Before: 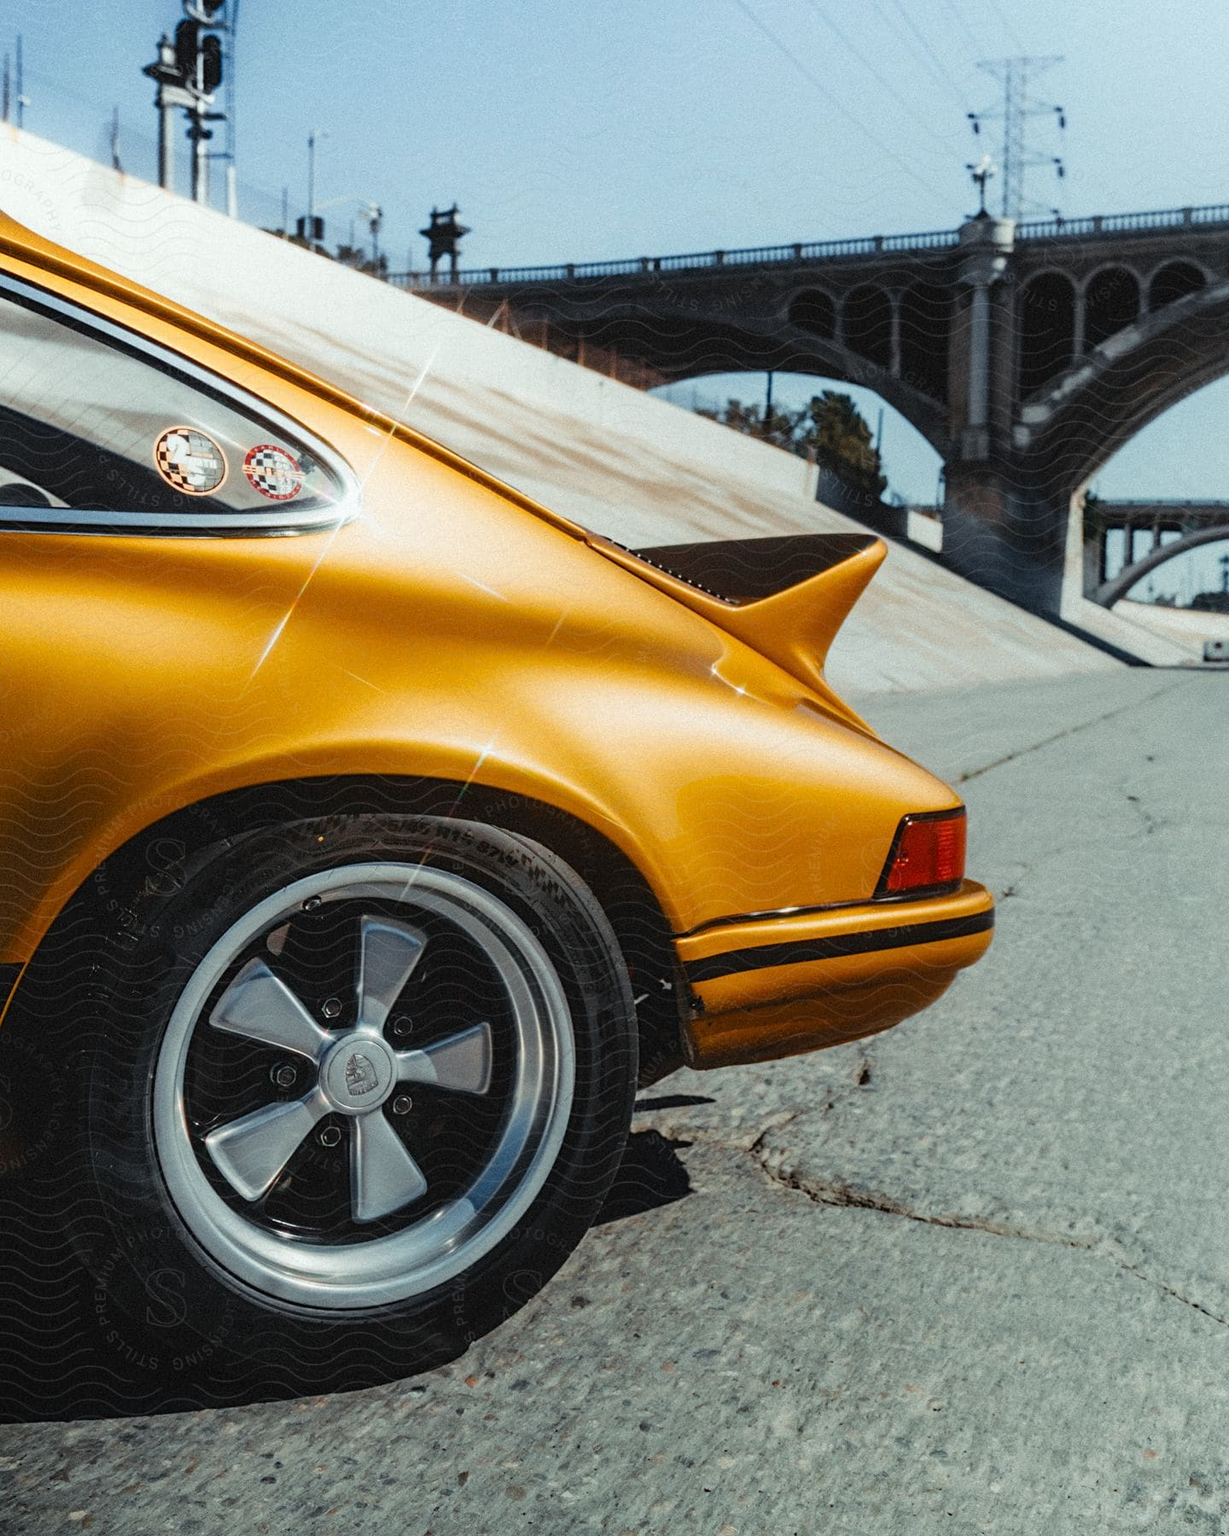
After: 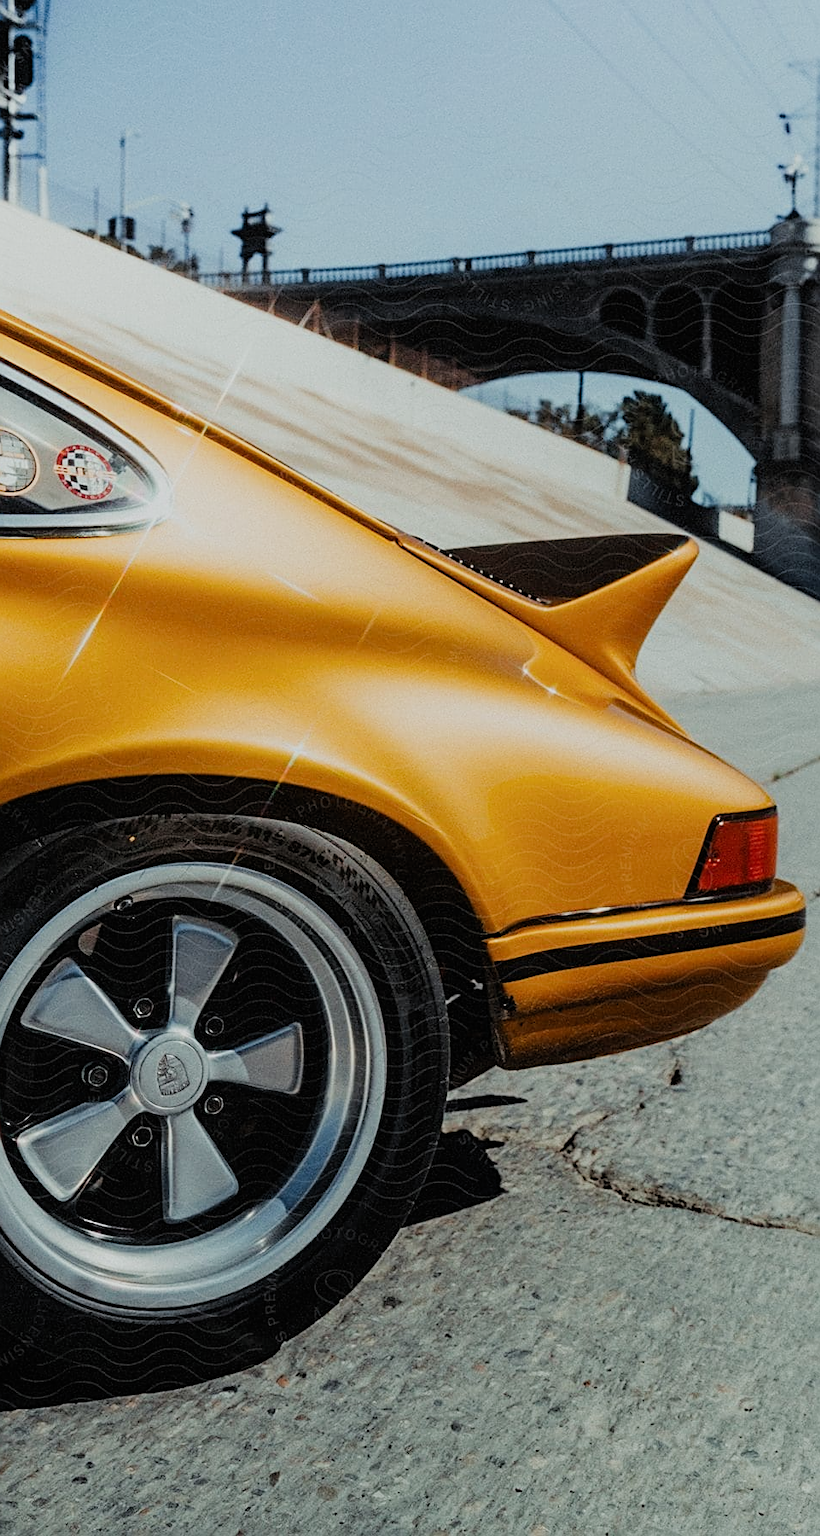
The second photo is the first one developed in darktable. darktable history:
sharpen: on, module defaults
crop: left 15.407%, right 17.784%
filmic rgb: black relative exposure -7.65 EV, white relative exposure 4.56 EV, hardness 3.61, iterations of high-quality reconstruction 0
